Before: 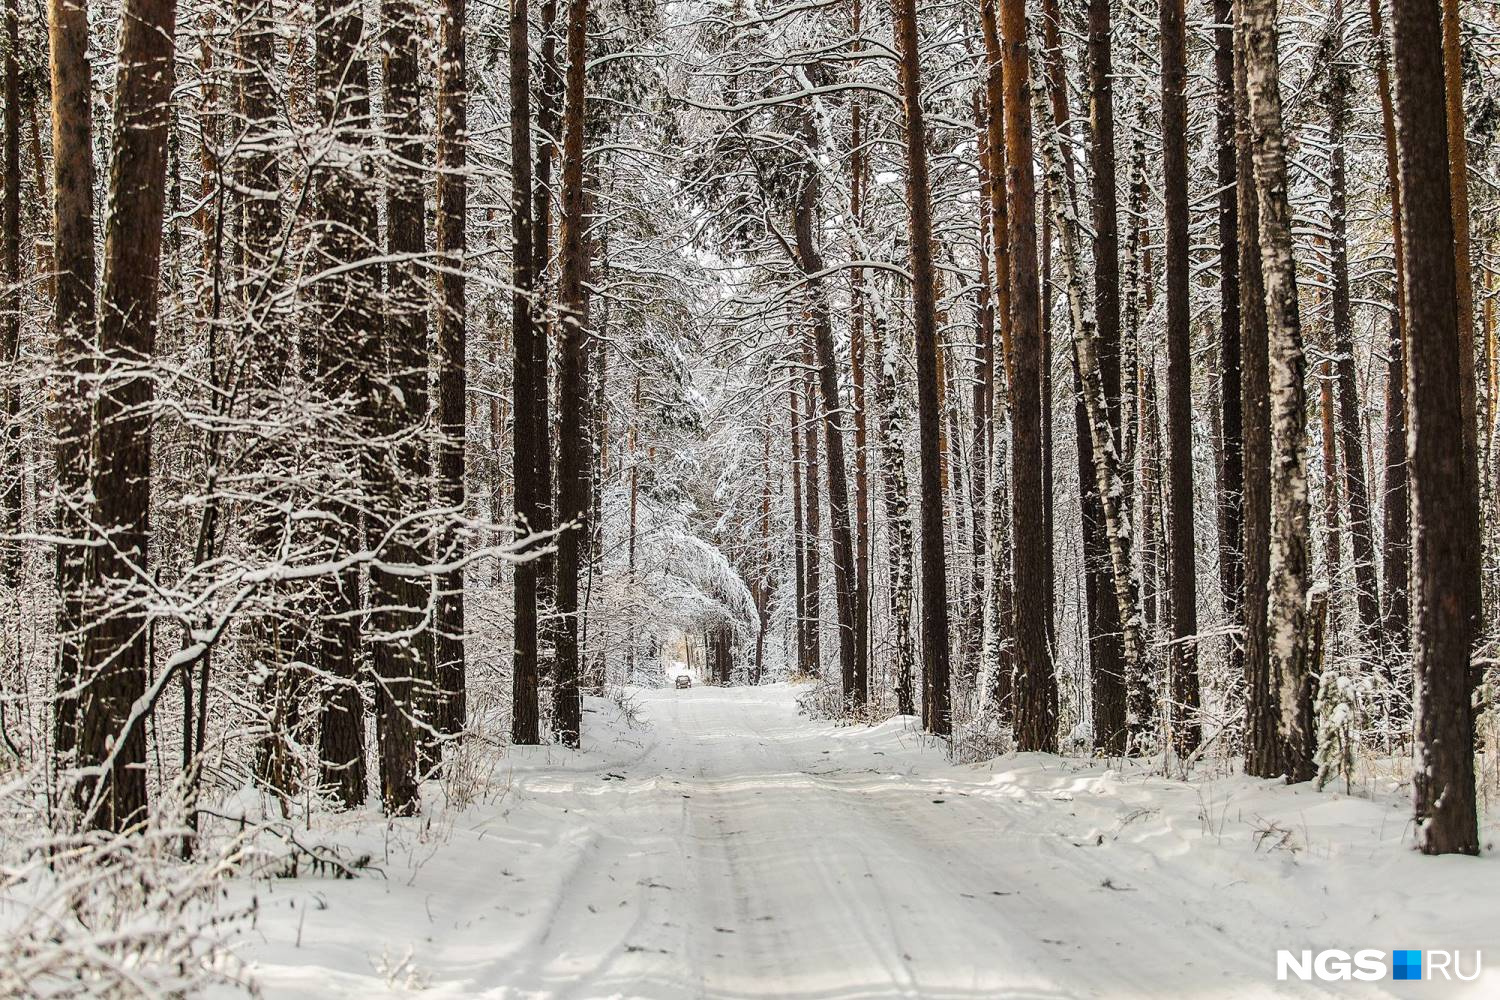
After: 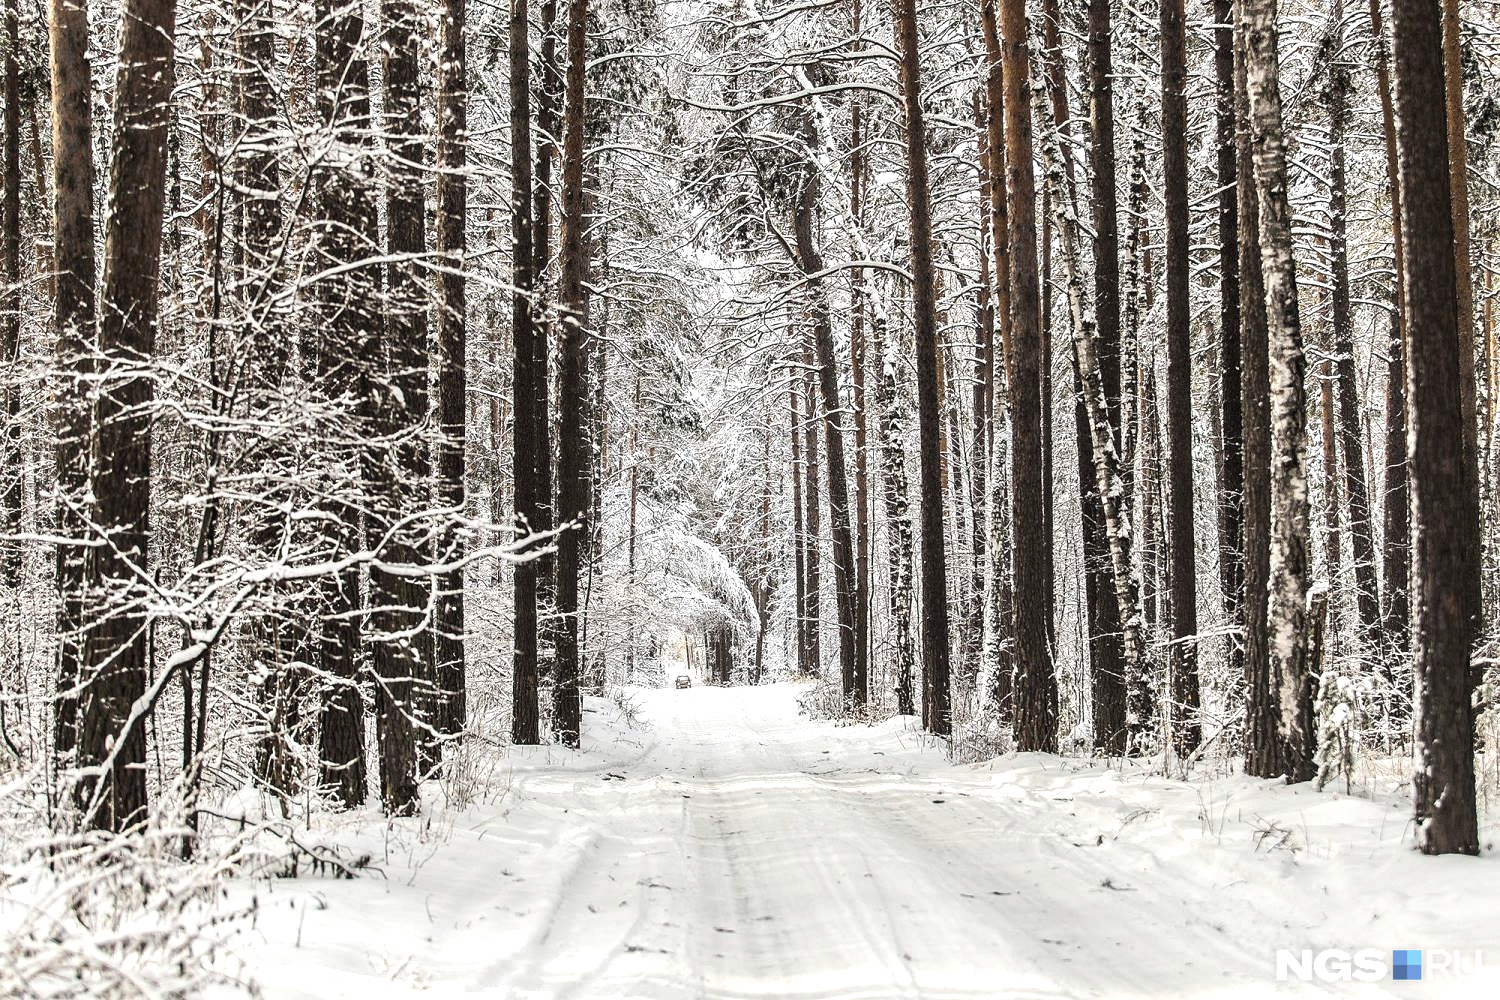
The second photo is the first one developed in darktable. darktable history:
color correction: highlights b* -0.03, saturation 0.59
exposure: exposure 0.578 EV, compensate exposure bias true, compensate highlight preservation false
tone equalizer: edges refinement/feathering 500, mask exposure compensation -1.57 EV, preserve details no
